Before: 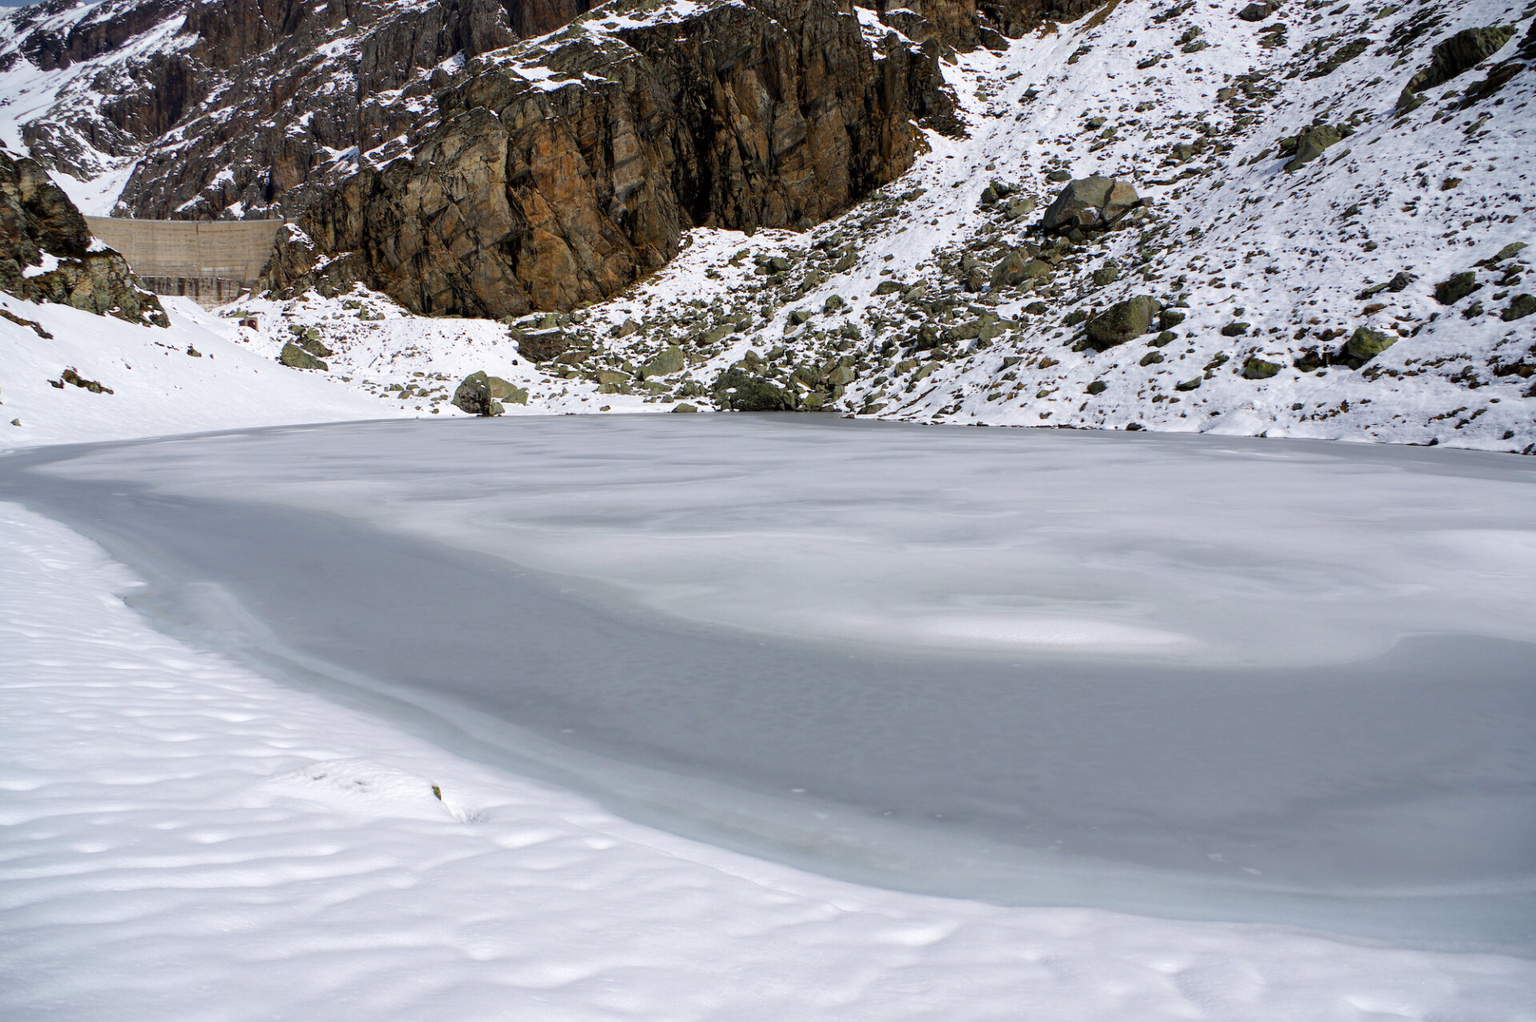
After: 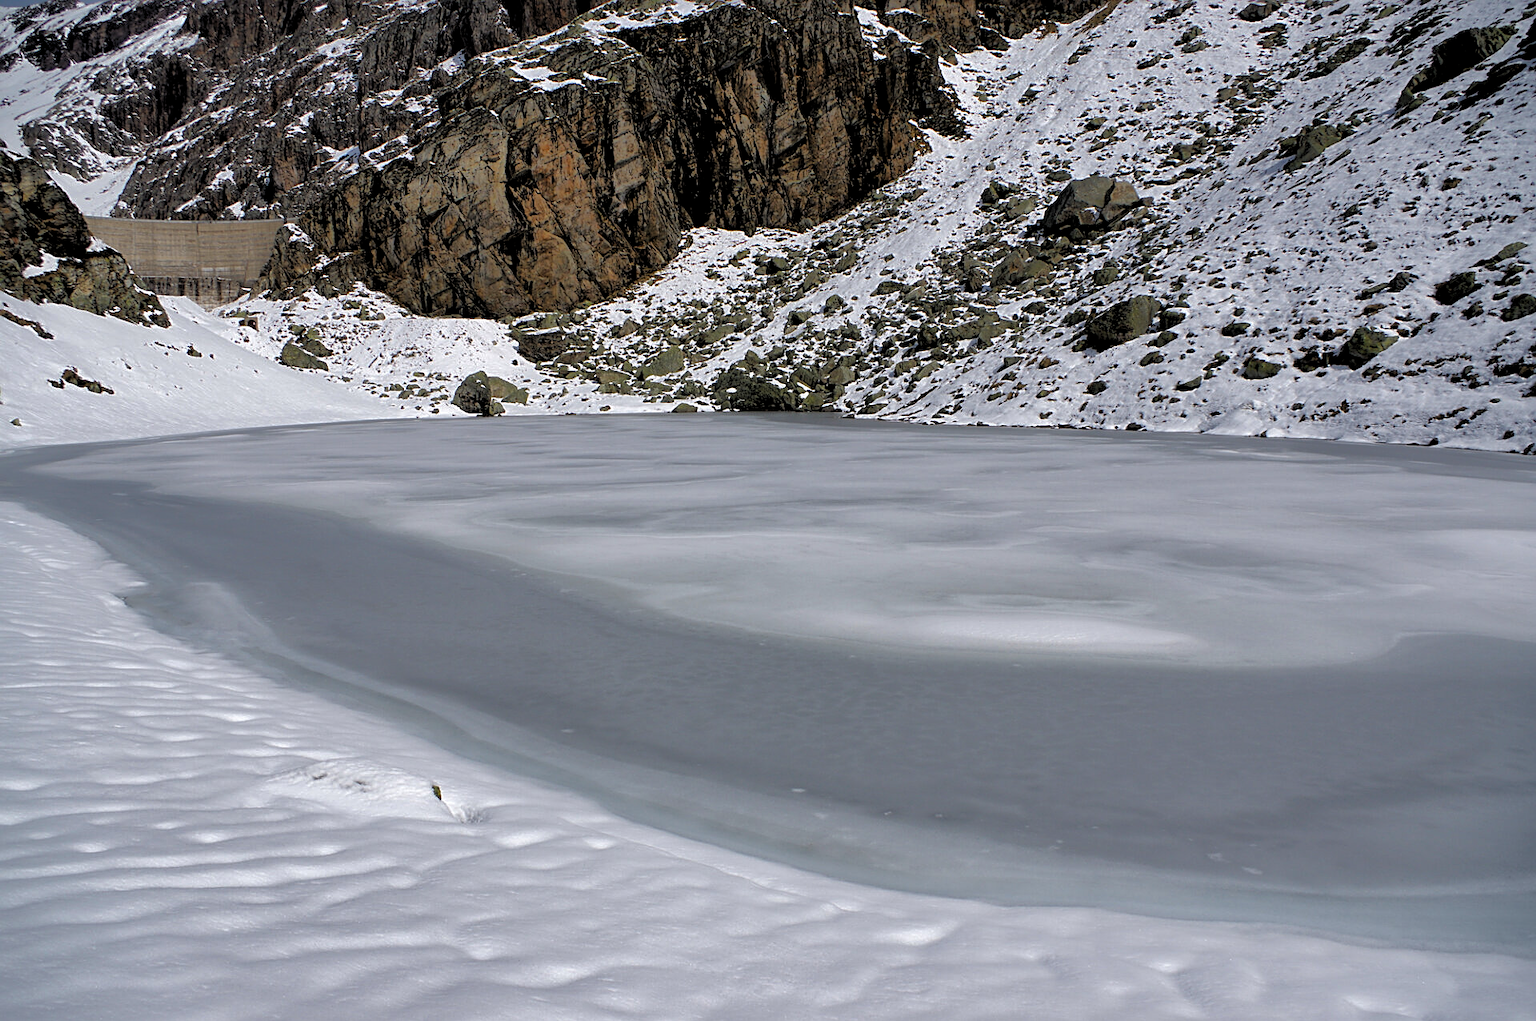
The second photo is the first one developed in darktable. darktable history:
levels: levels [0.116, 0.574, 1]
sharpen: on, module defaults
shadows and highlights: shadows 60, highlights -60
